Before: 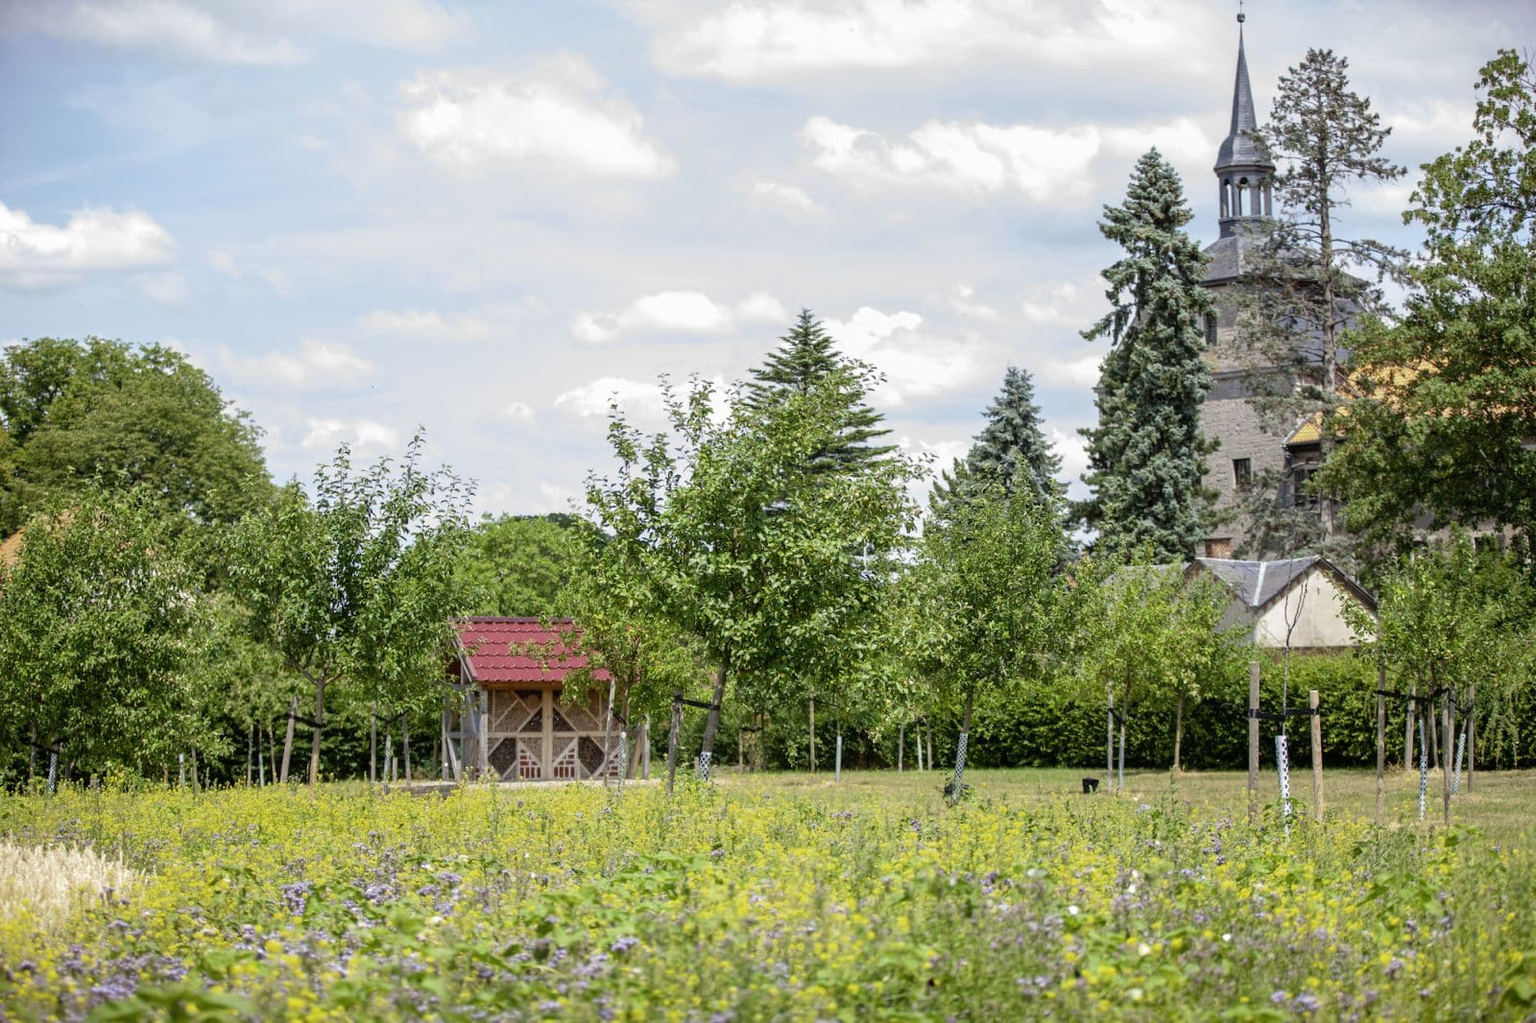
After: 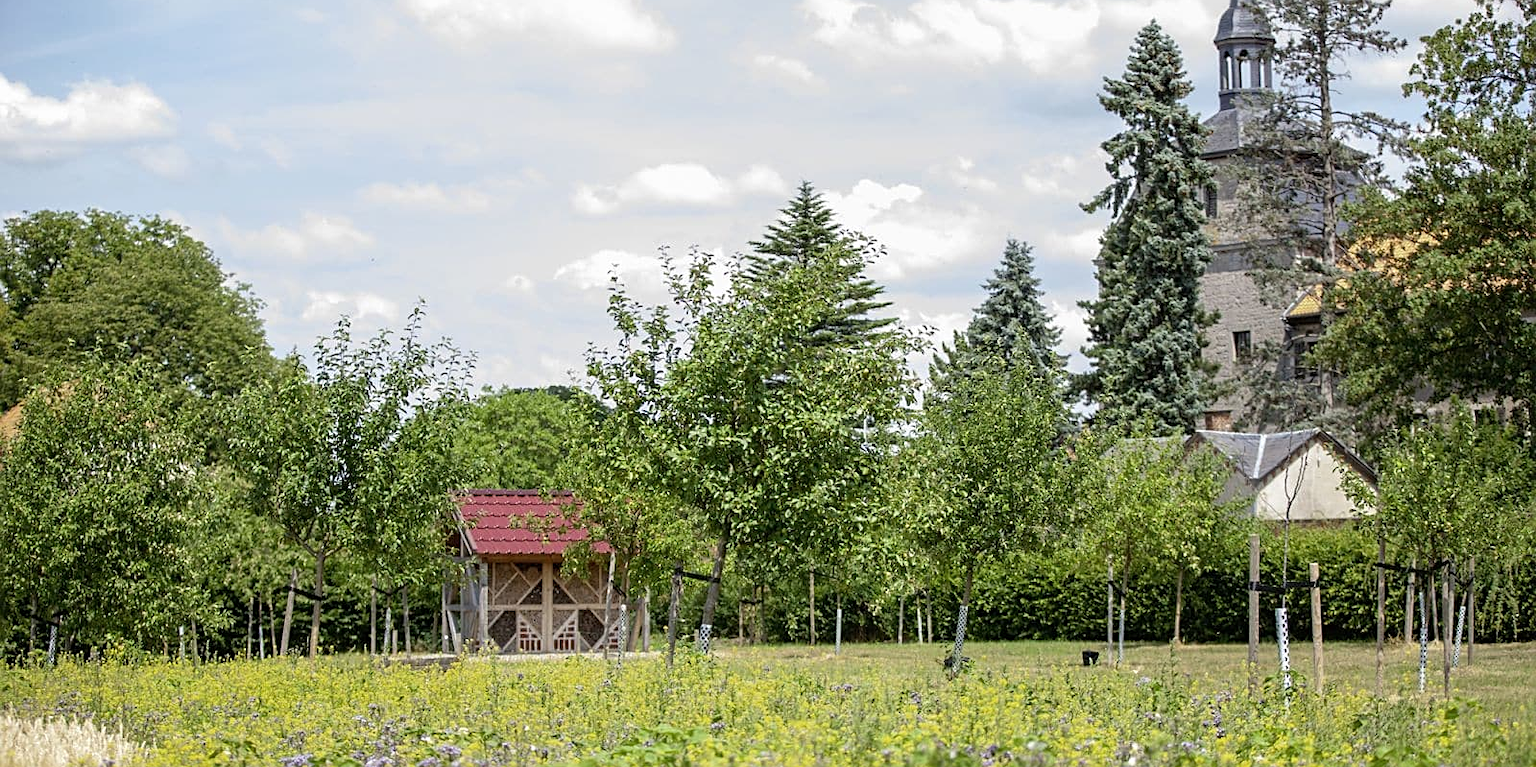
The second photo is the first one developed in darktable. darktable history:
sharpen: on, module defaults
crop and rotate: top 12.517%, bottom 12.461%
